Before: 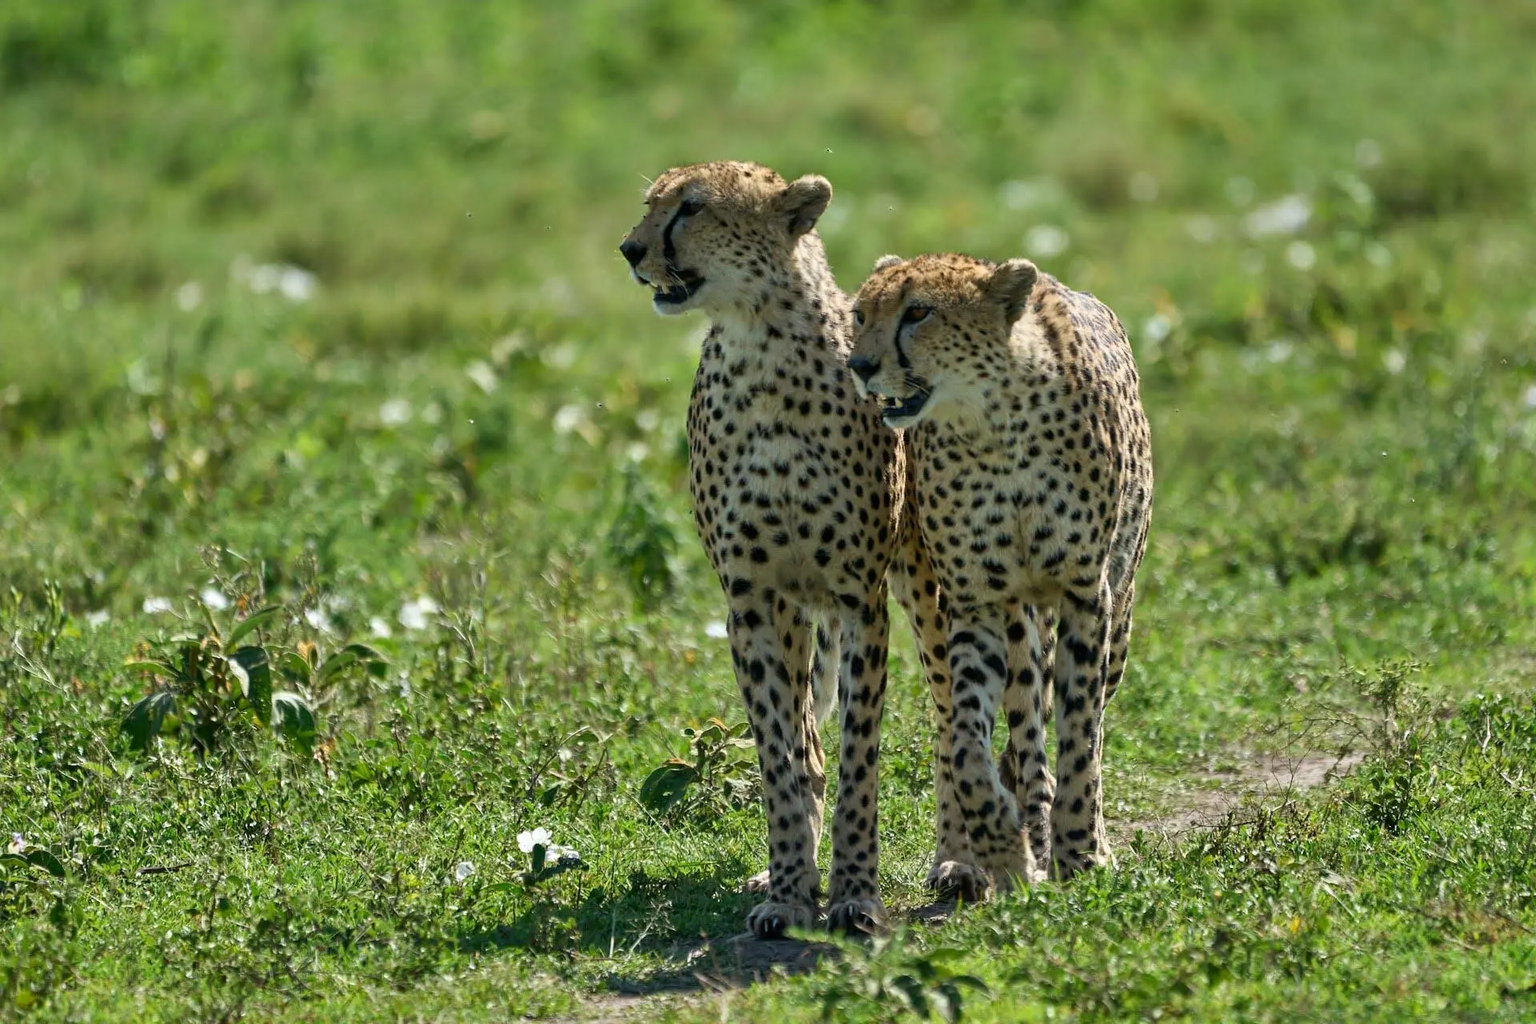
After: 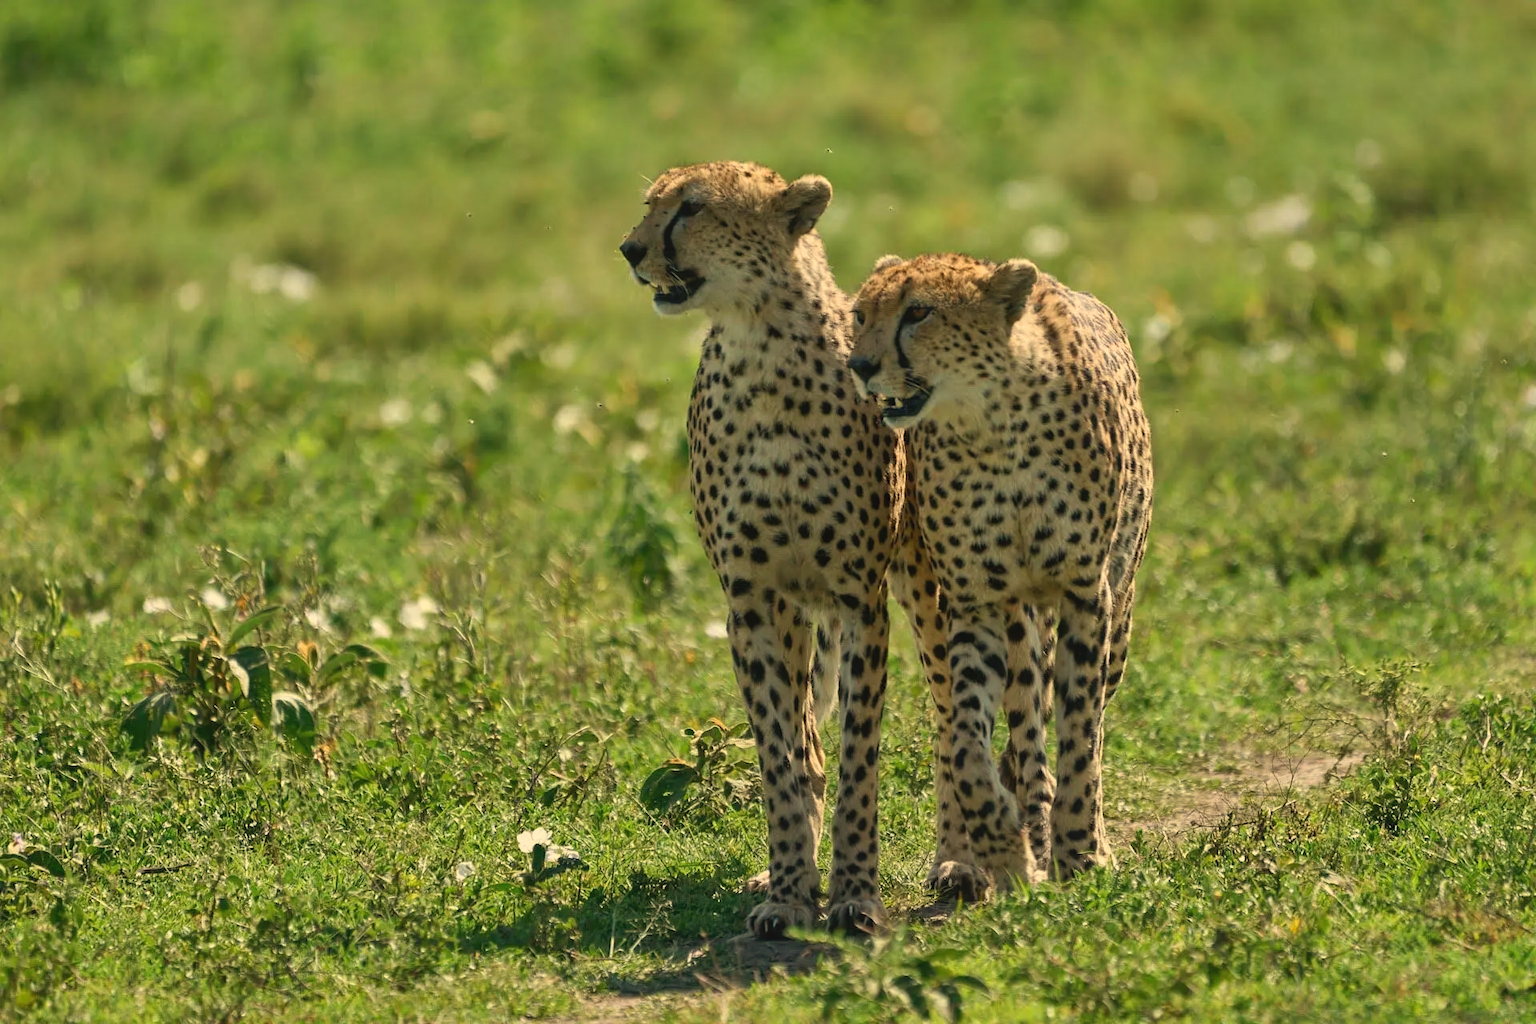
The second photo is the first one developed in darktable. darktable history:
white balance: red 1.123, blue 0.83
contrast equalizer: octaves 7, y [[0.6 ×6], [0.55 ×6], [0 ×6], [0 ×6], [0 ×6]], mix -0.3
